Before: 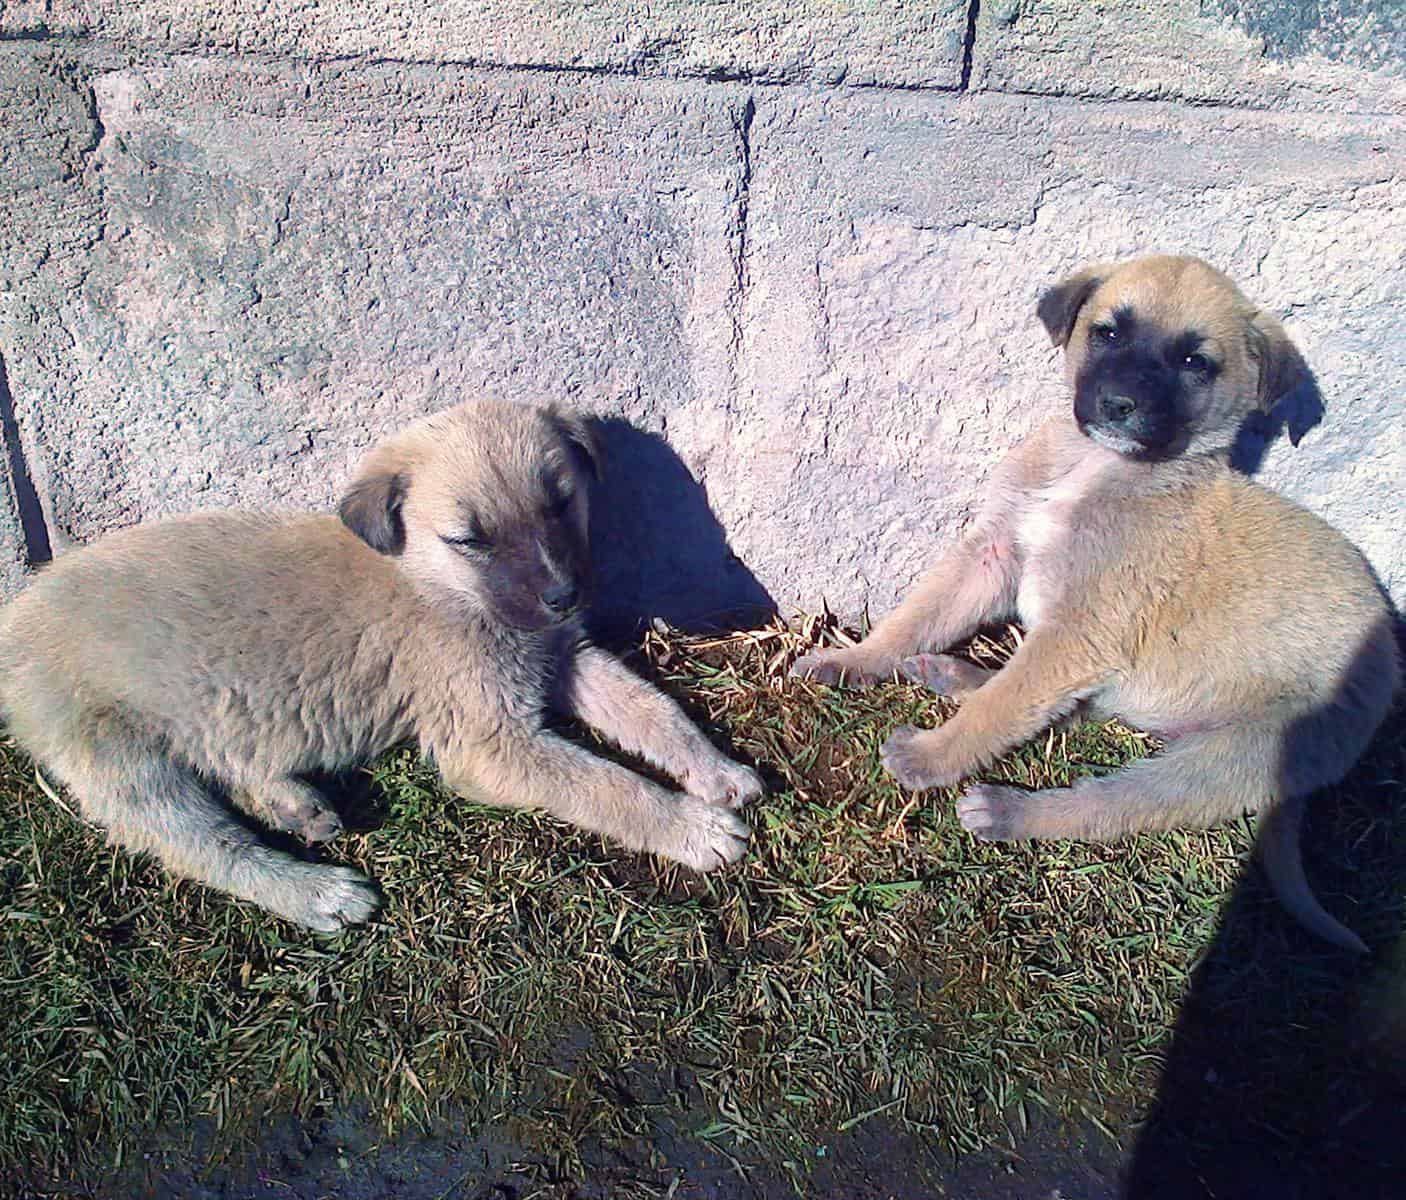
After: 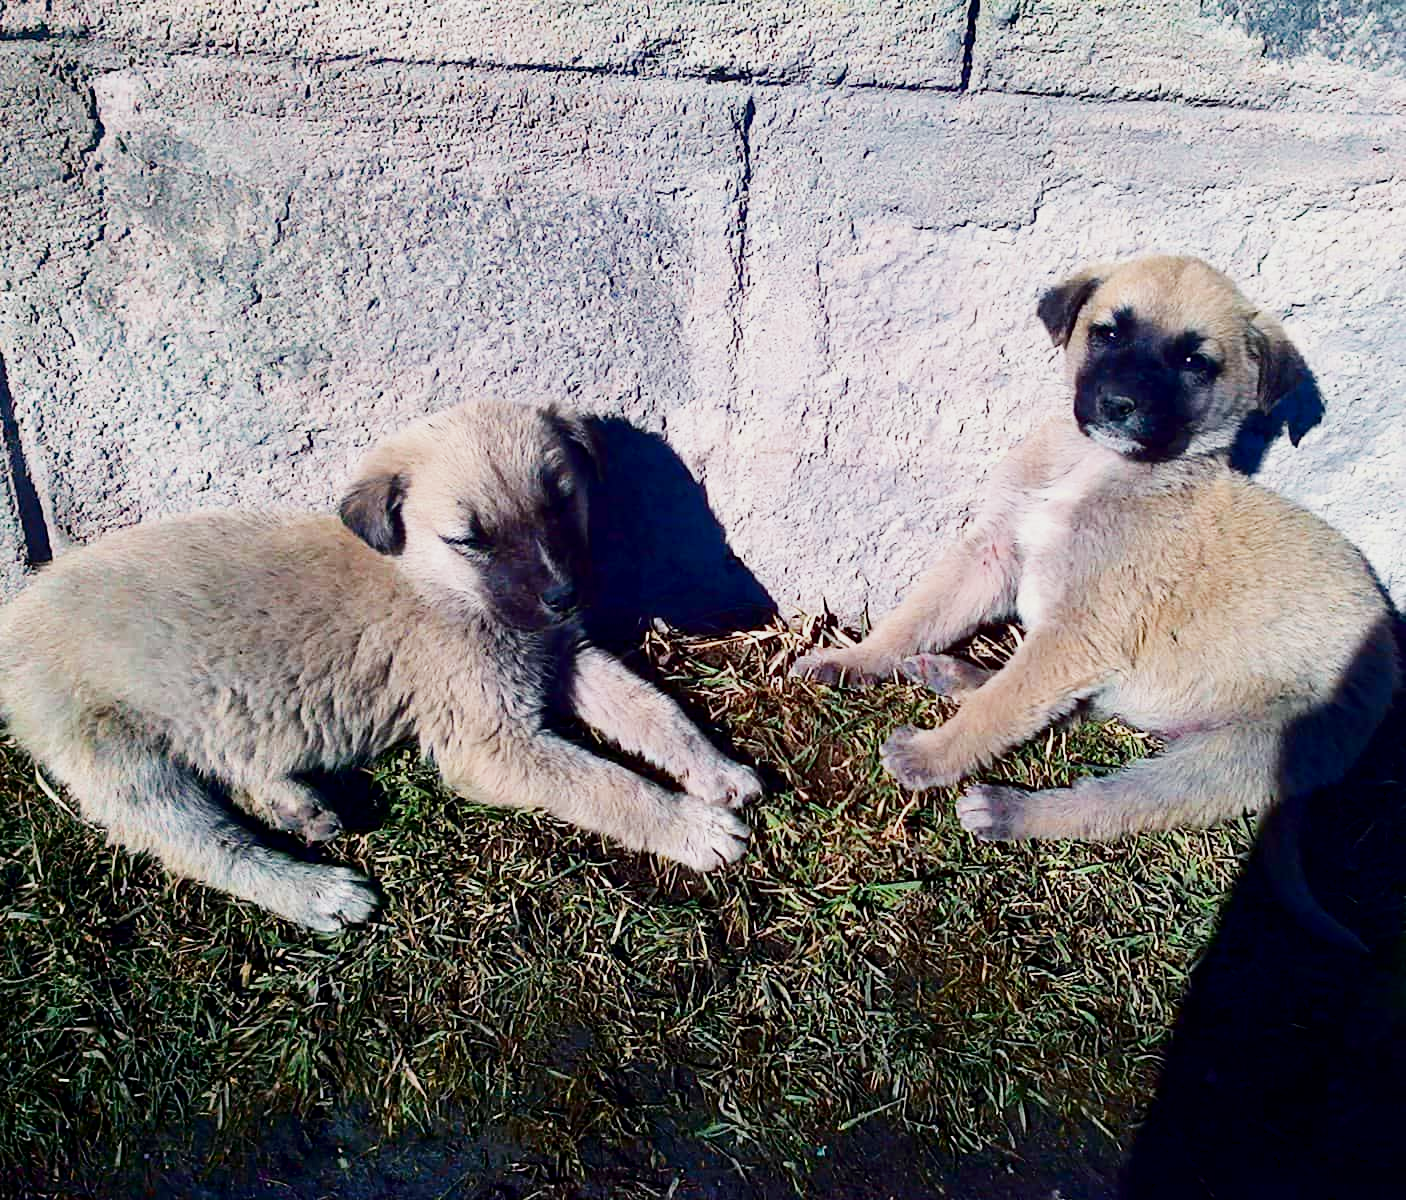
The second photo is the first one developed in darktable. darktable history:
exposure: black level correction 0.001, exposure 1 EV, compensate highlight preservation false
filmic rgb: black relative exposure -7.5 EV, white relative exposure 5 EV, hardness 3.31, contrast 1.3, contrast in shadows safe
contrast brightness saturation: brightness -0.52
